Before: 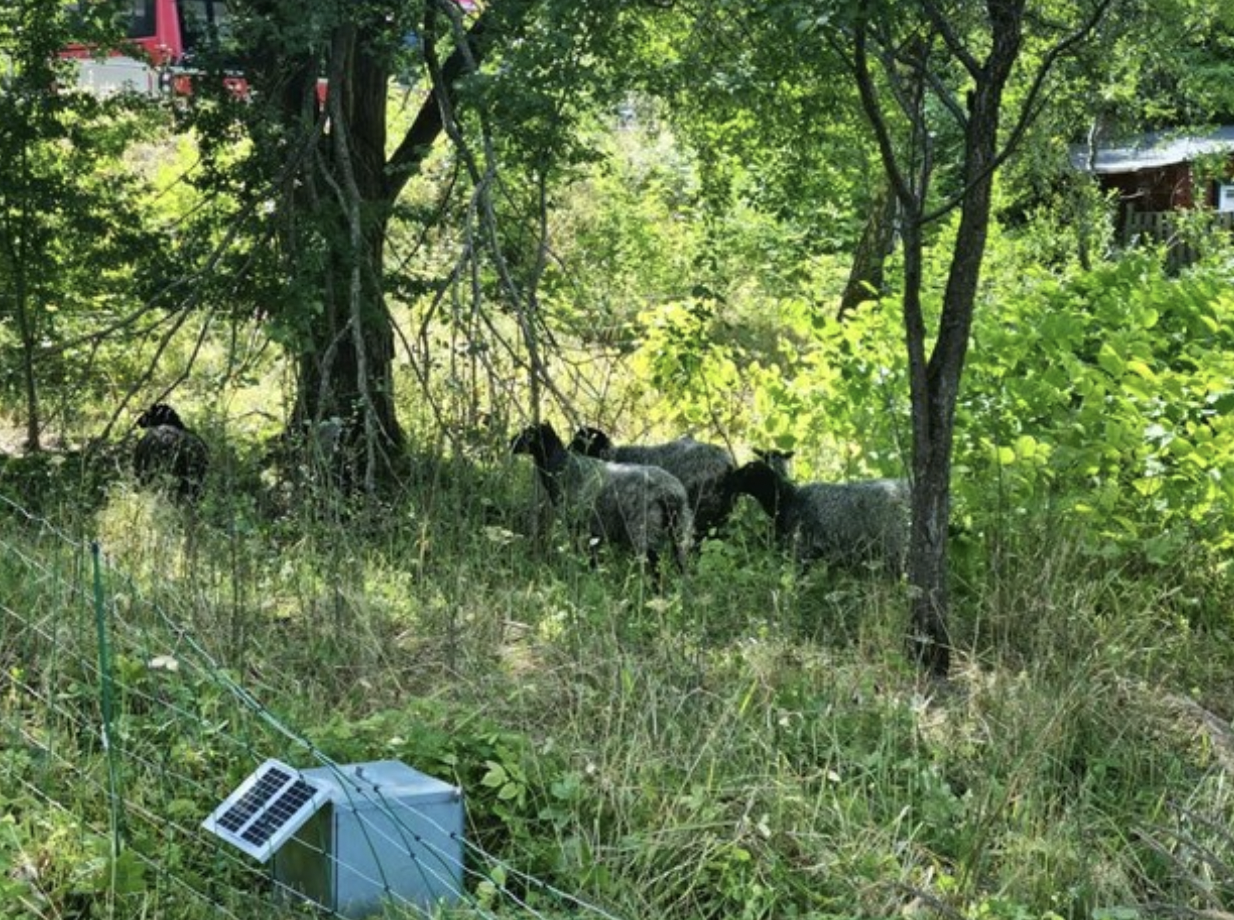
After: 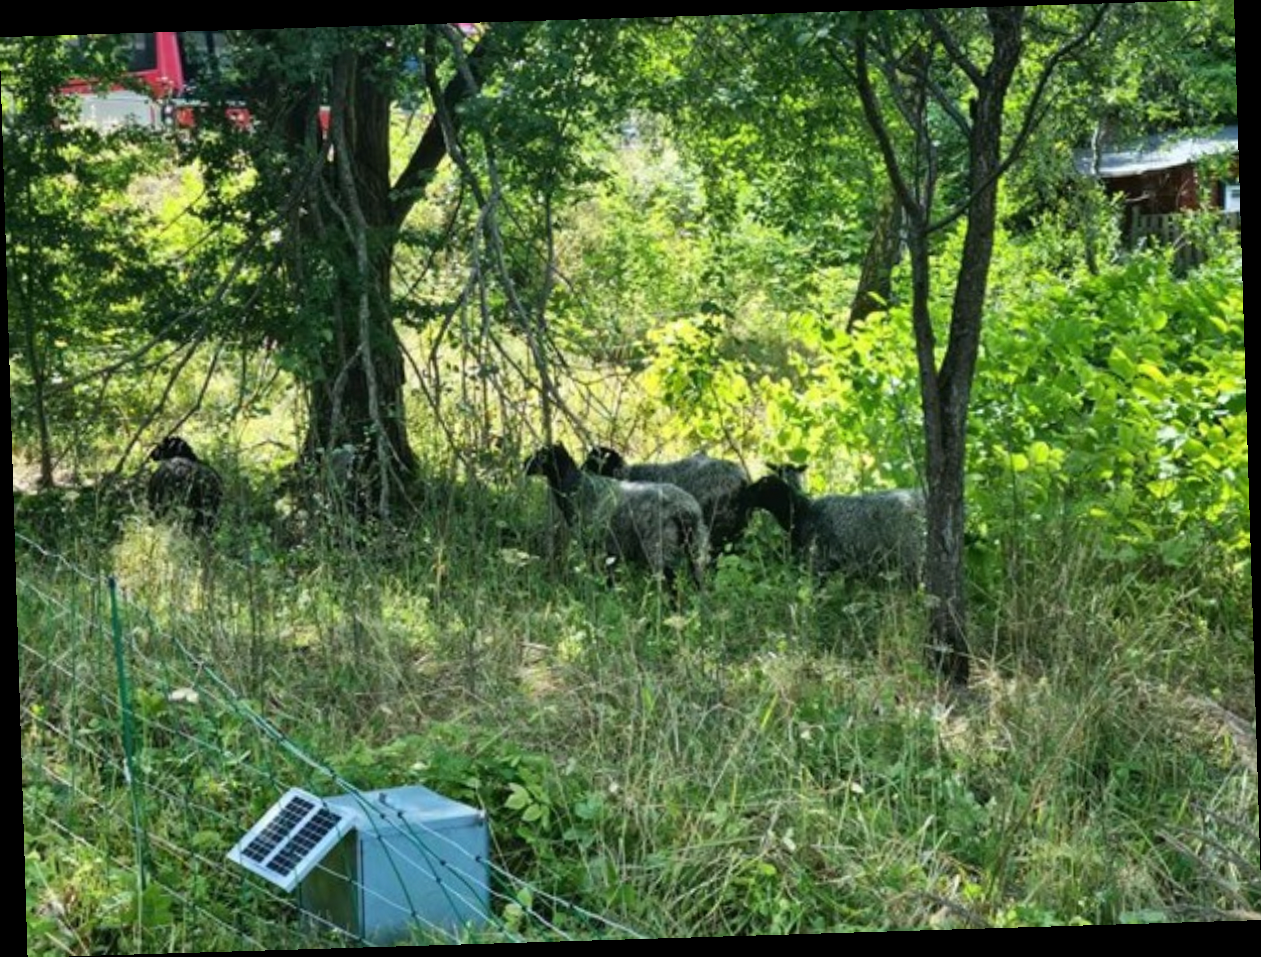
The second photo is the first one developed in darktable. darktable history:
rotate and perspective: rotation -1.75°, automatic cropping off
white balance: emerald 1
